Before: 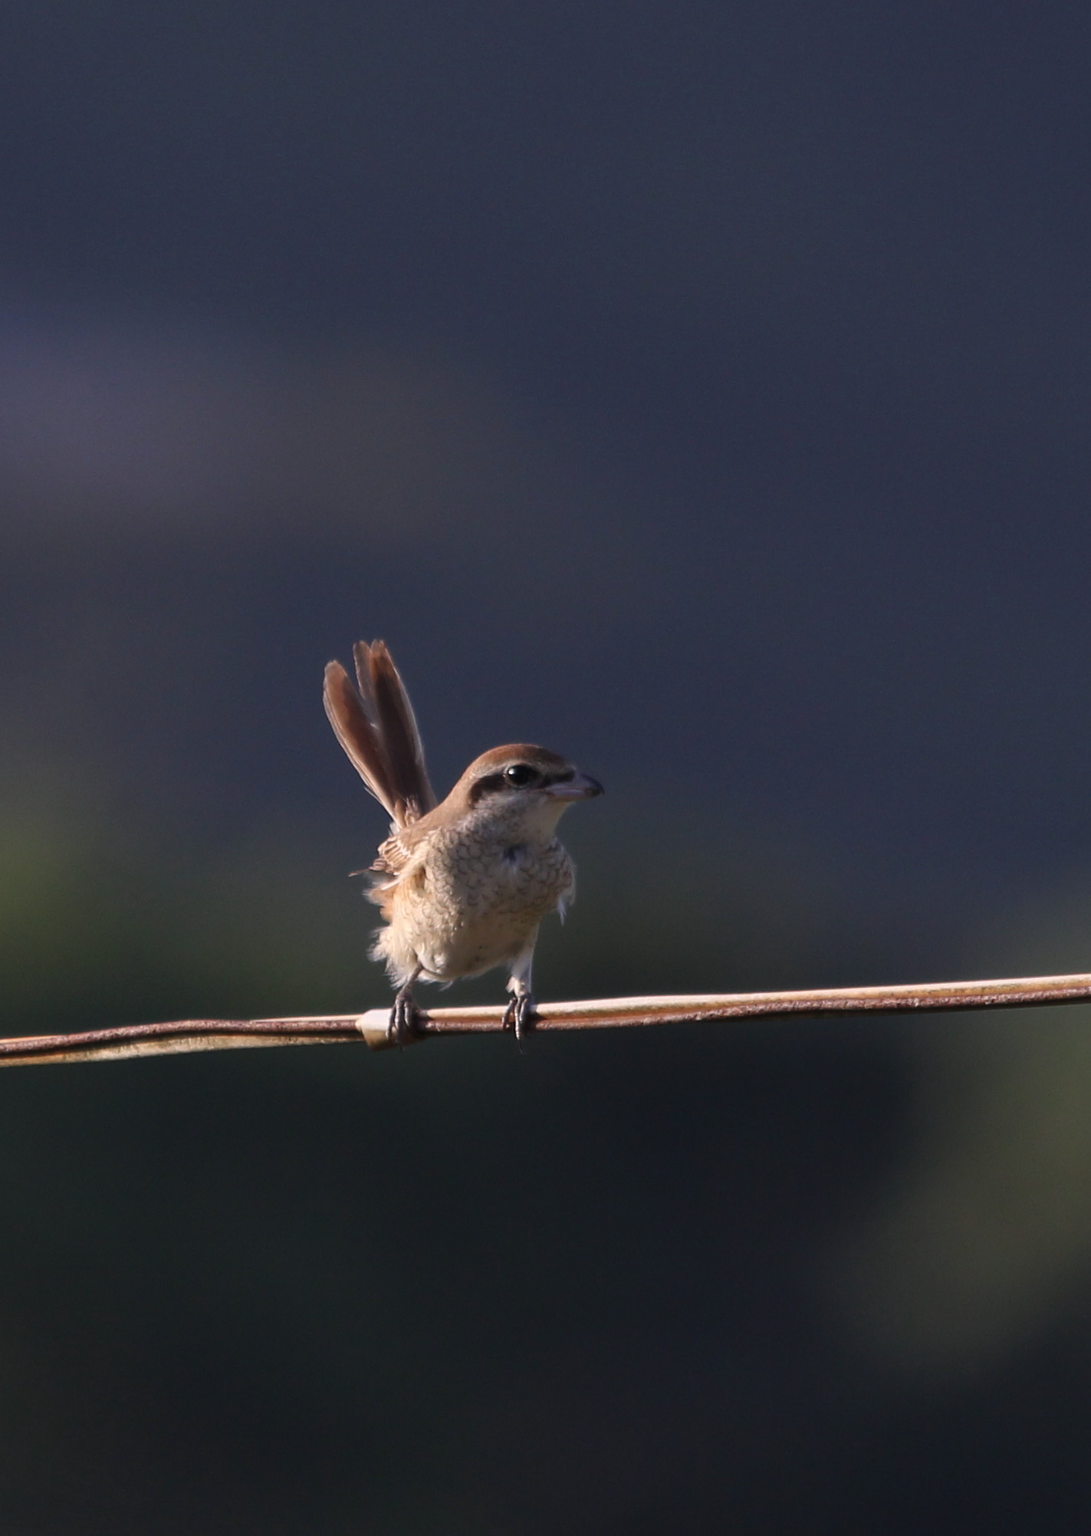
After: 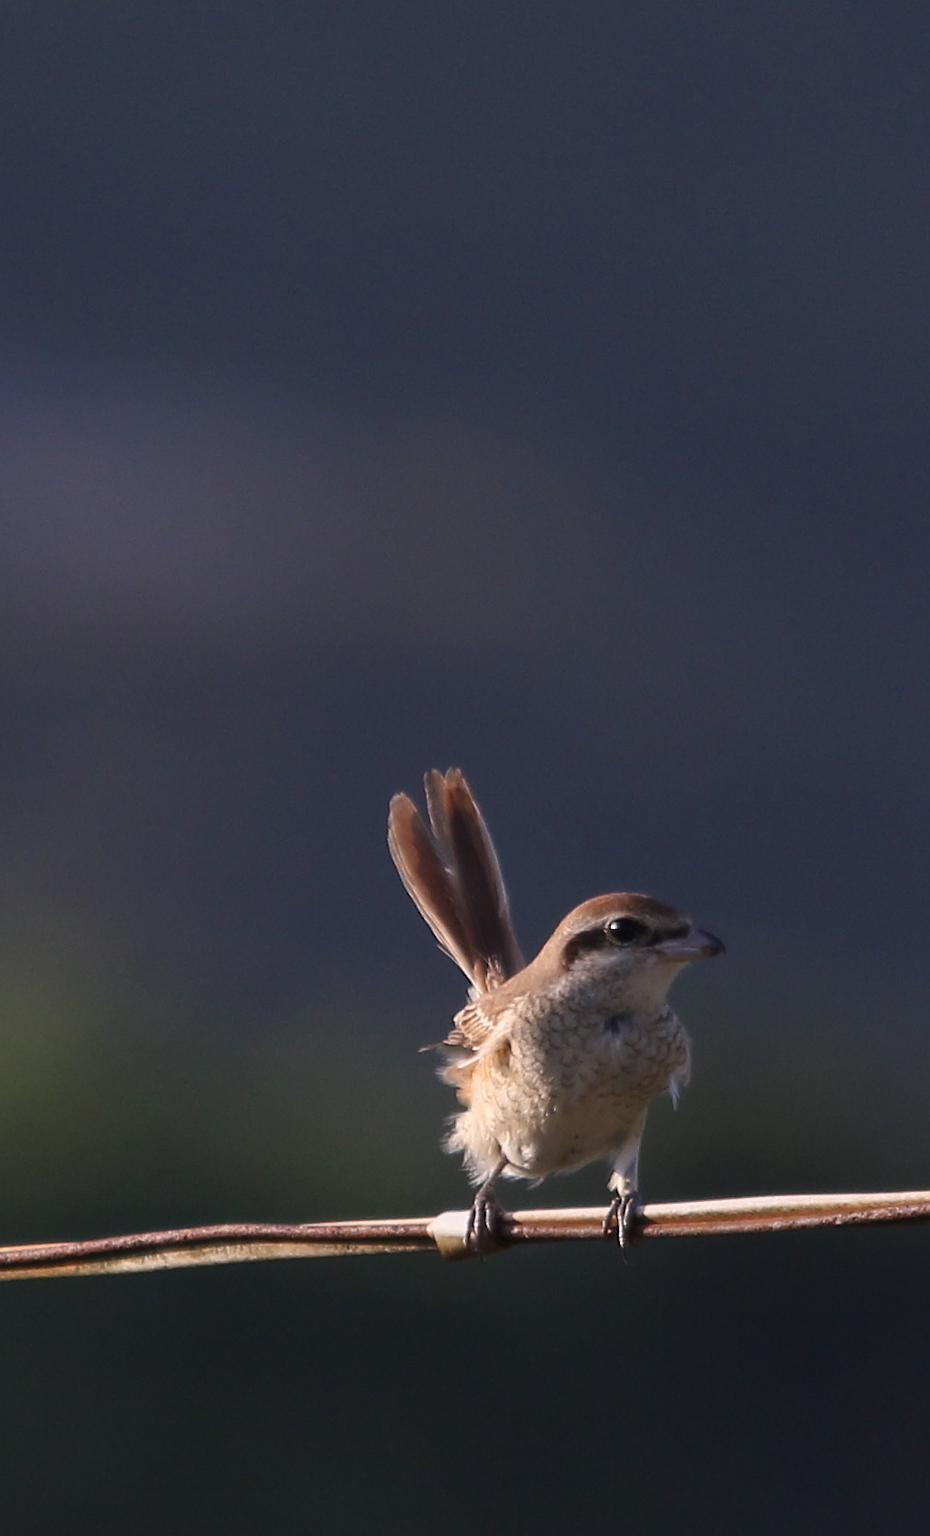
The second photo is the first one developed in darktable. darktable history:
crop: right 28.885%, bottom 16.626%
sharpen: radius 1, threshold 1
